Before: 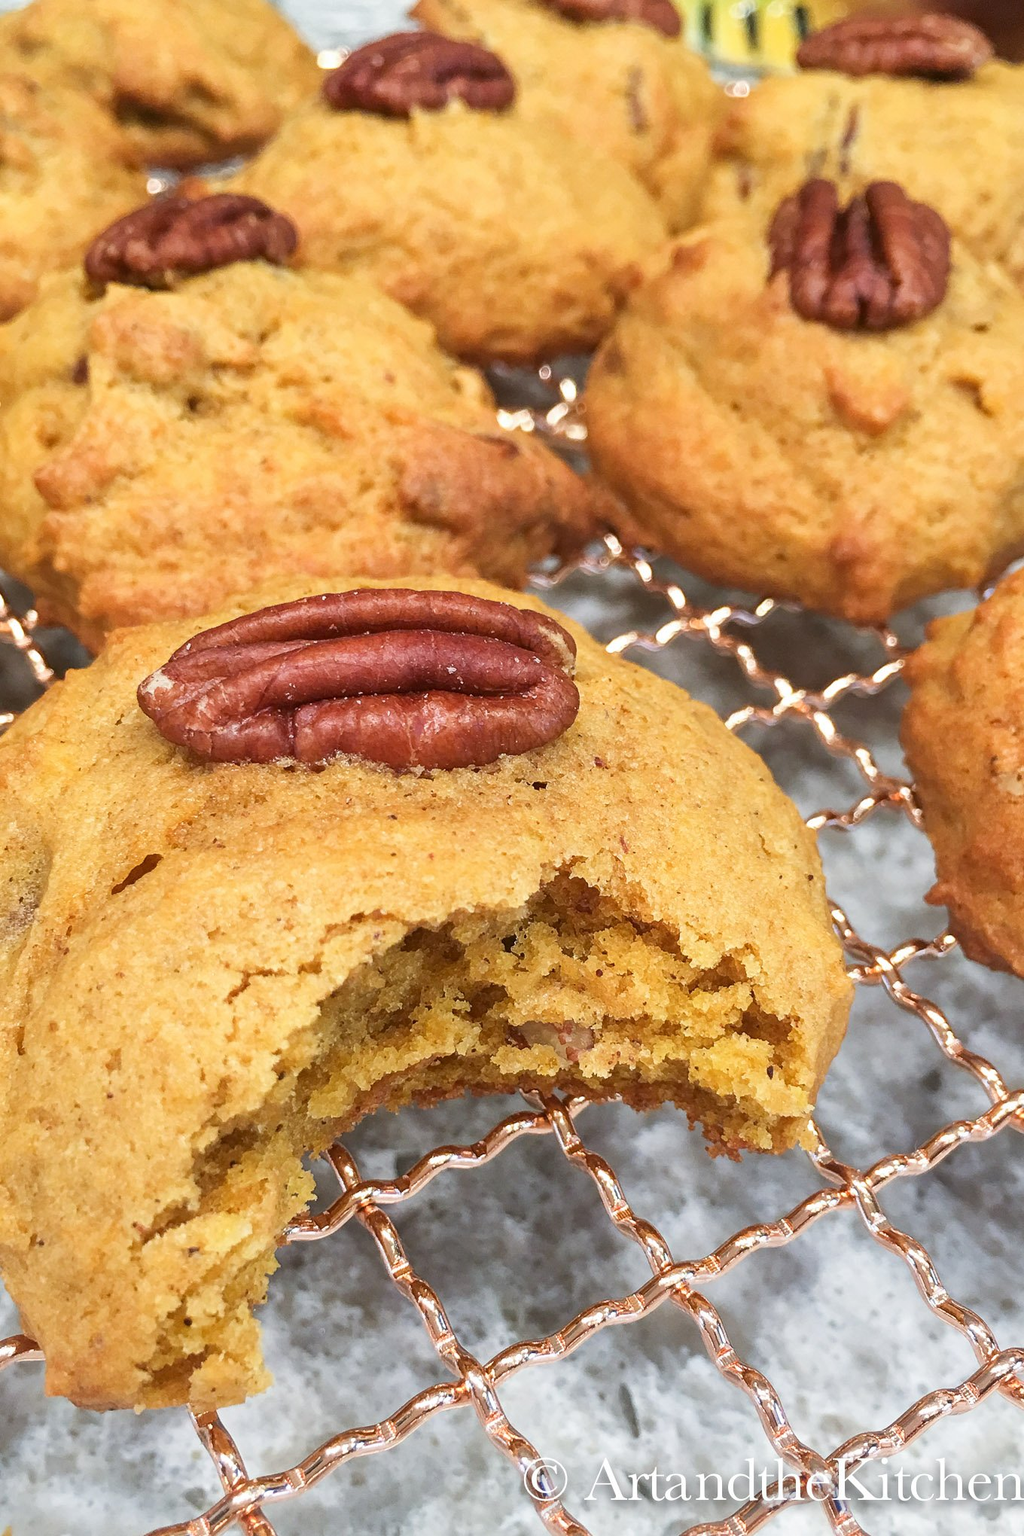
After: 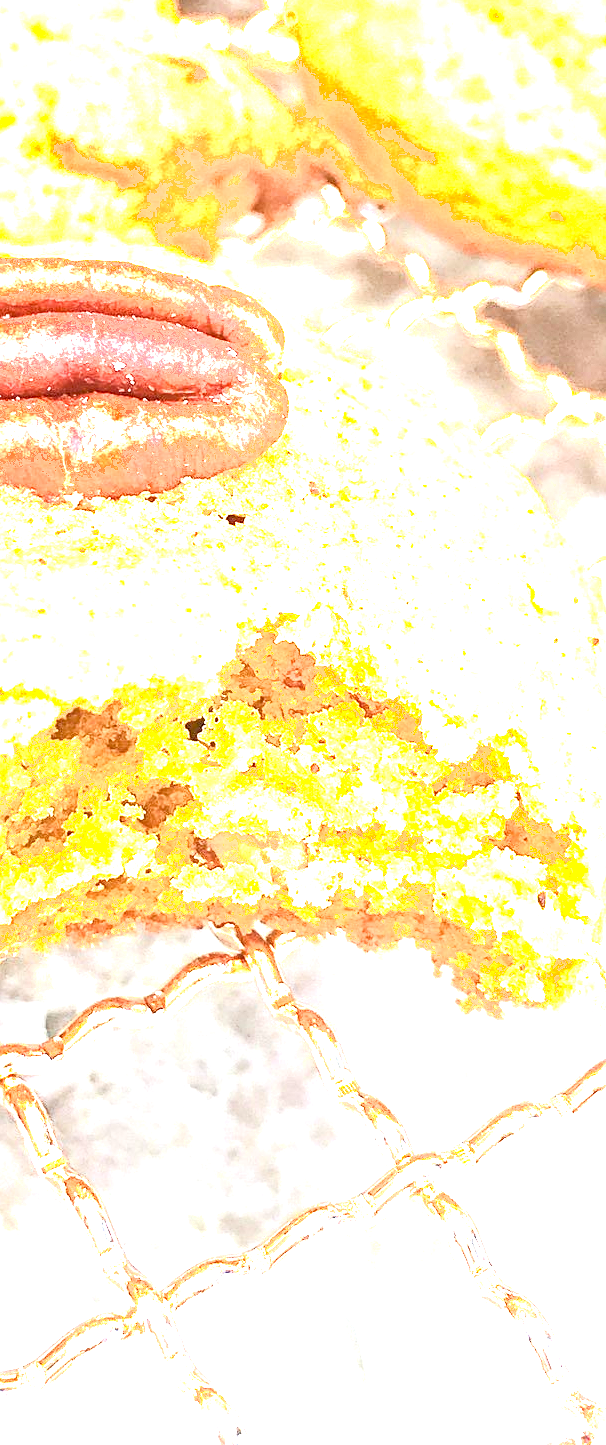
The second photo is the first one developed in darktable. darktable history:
crop: left 35.401%, top 25.732%, right 19.968%, bottom 3.434%
sharpen: amount 0.203
shadows and highlights: shadows 0.649, highlights 38.12, shadows color adjustment 99.16%, highlights color adjustment 0.439%
exposure: exposure 2.945 EV, compensate exposure bias true, compensate highlight preservation false
